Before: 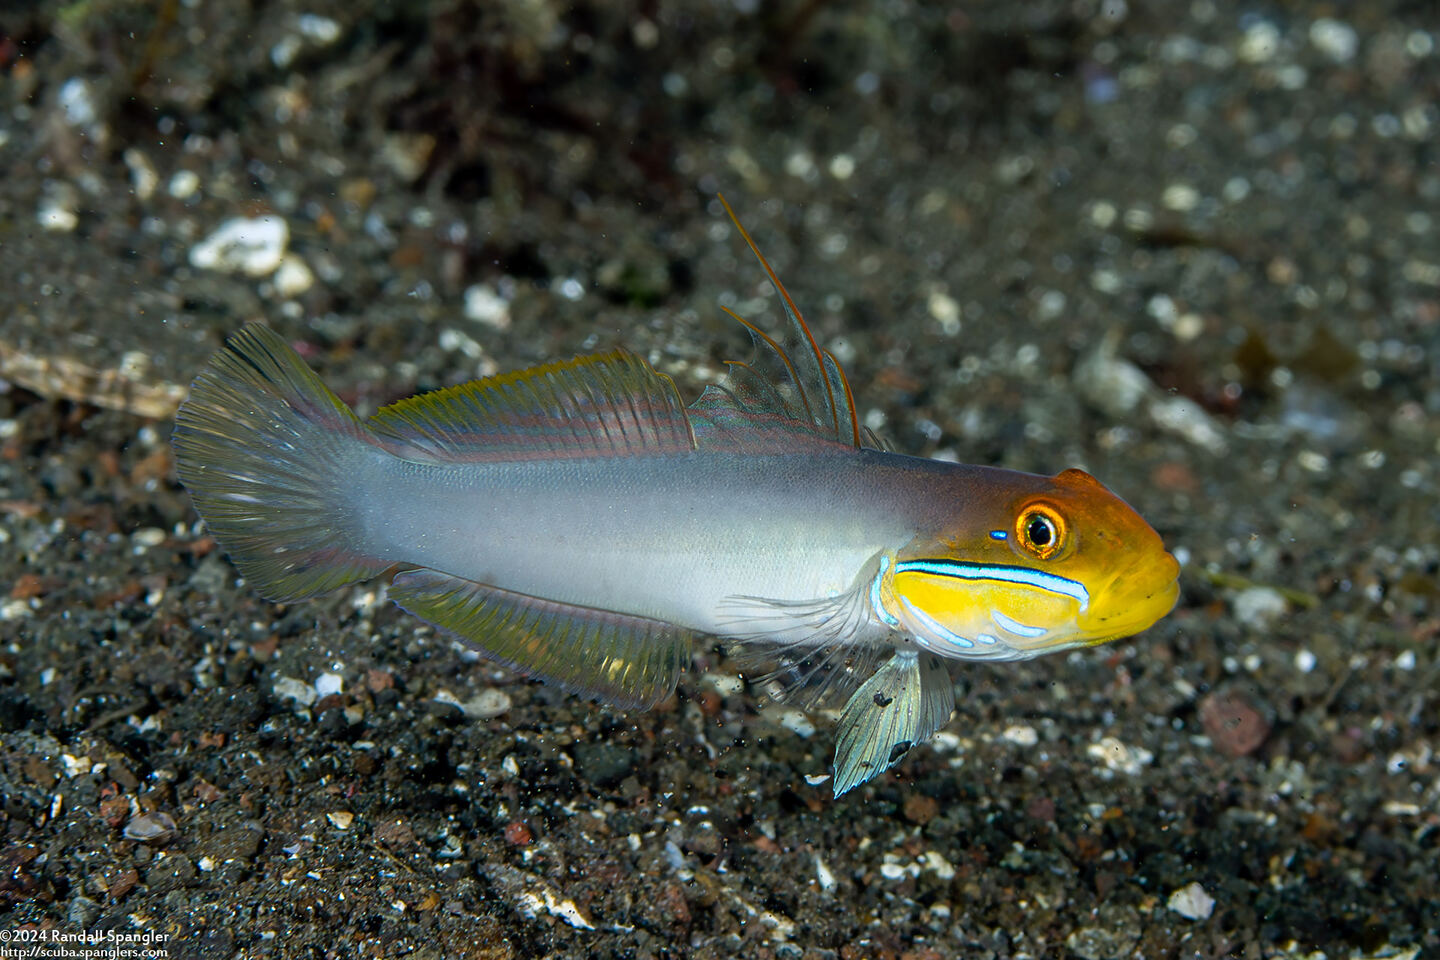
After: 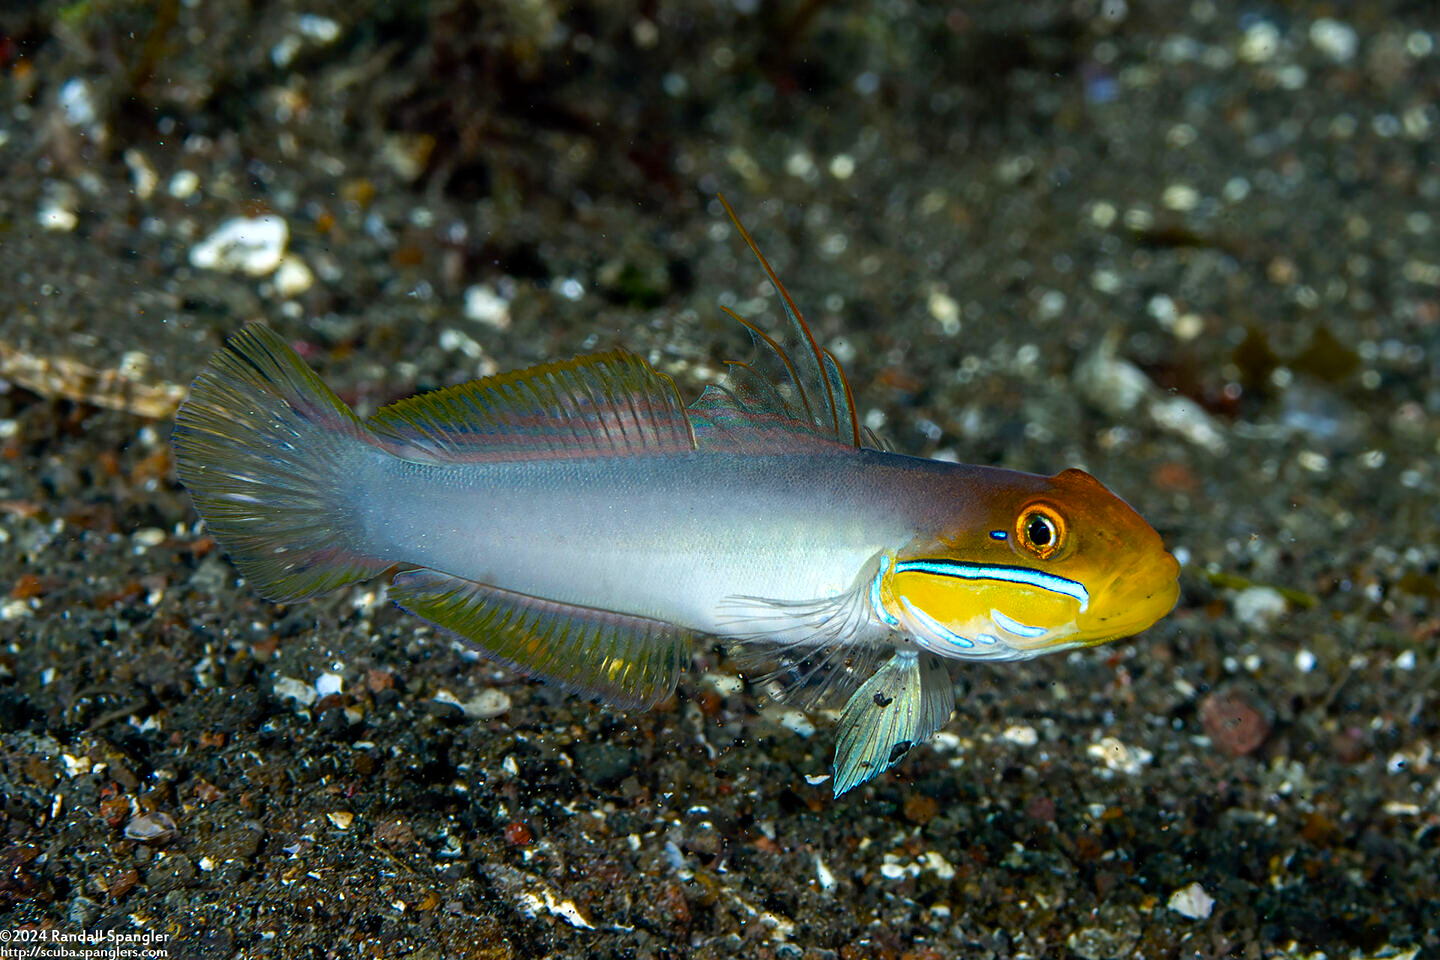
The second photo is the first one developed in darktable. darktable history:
color balance rgb: perceptual saturation grading › global saturation 30.248%, perceptual brilliance grading › highlights 12.91%, perceptual brilliance grading › mid-tones 8.614%, perceptual brilliance grading › shadows -16.665%, saturation formula JzAzBz (2021)
